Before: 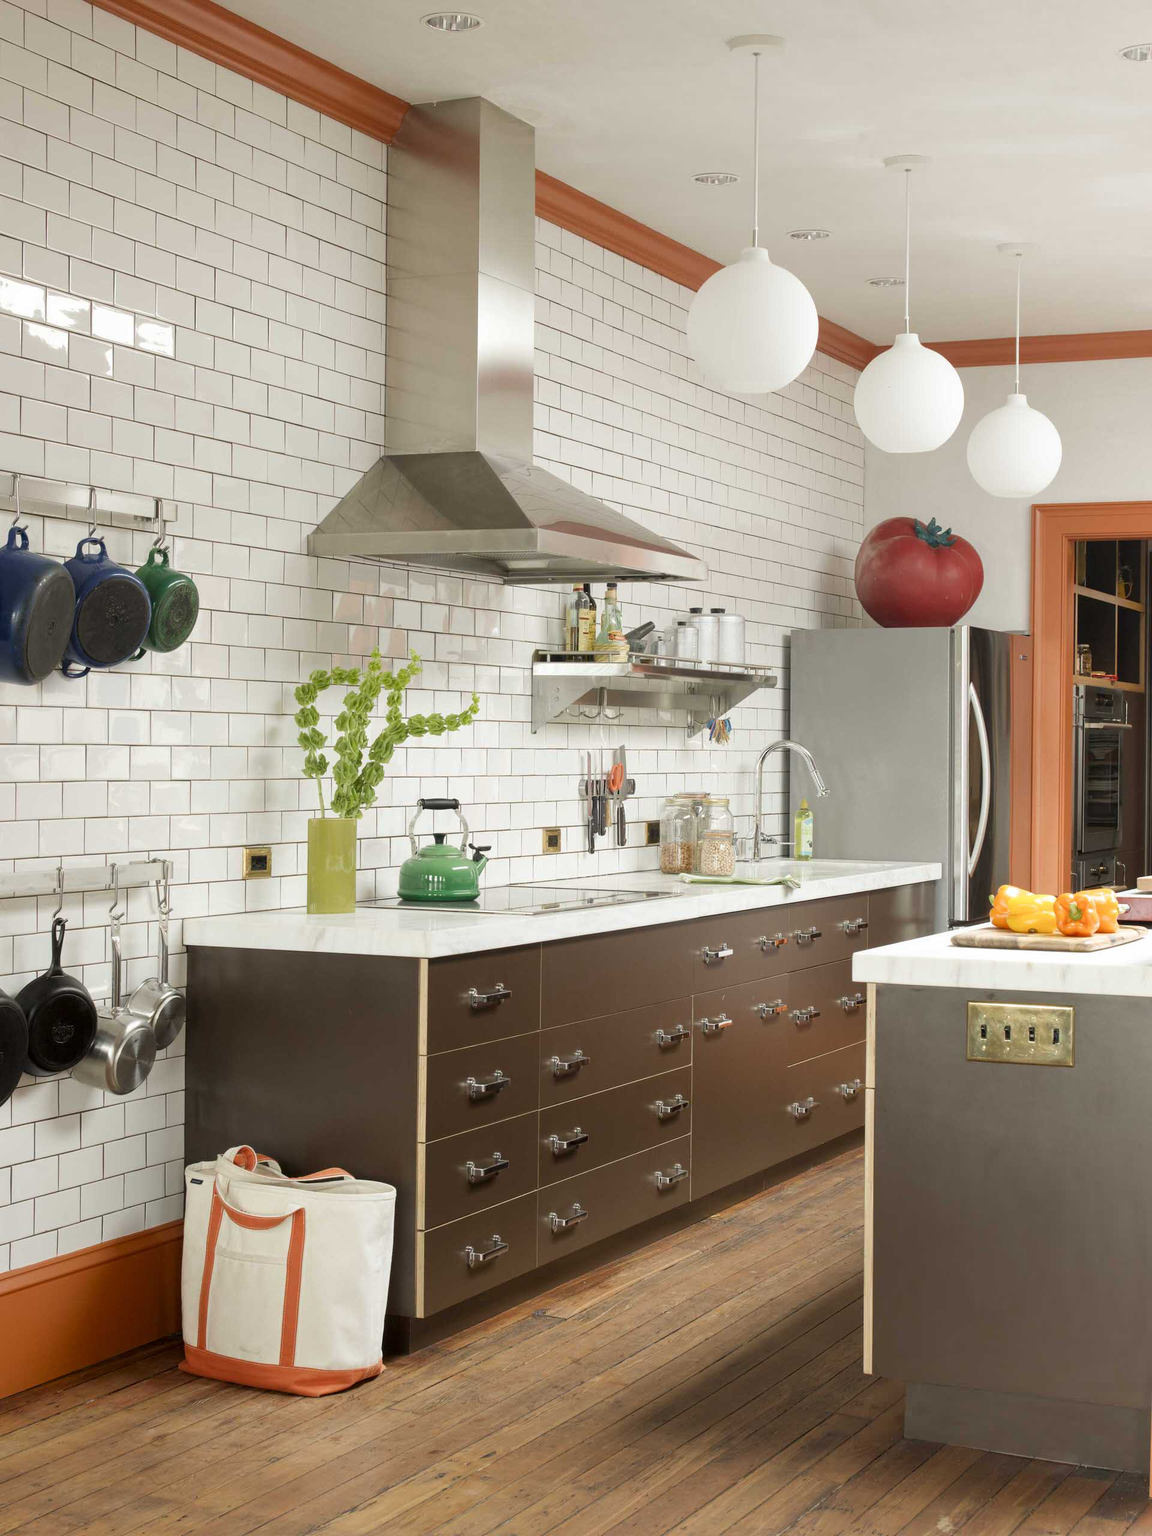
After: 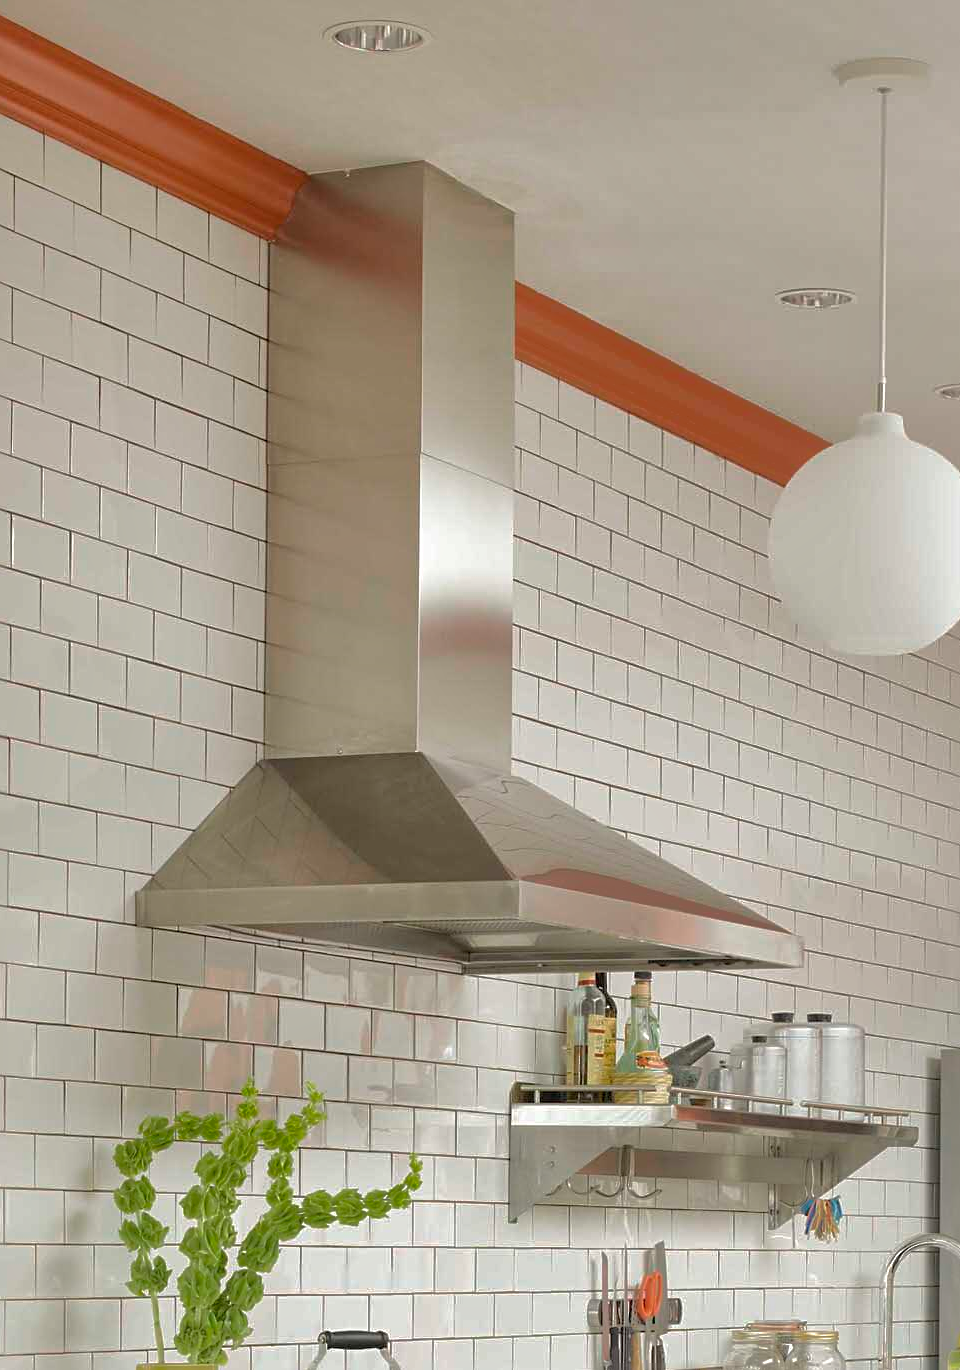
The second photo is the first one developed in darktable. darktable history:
crop: left 19.684%, right 30.285%, bottom 46.468%
shadows and highlights: shadows 39.46, highlights -59.95
sharpen: radius 2.48, amount 0.321
